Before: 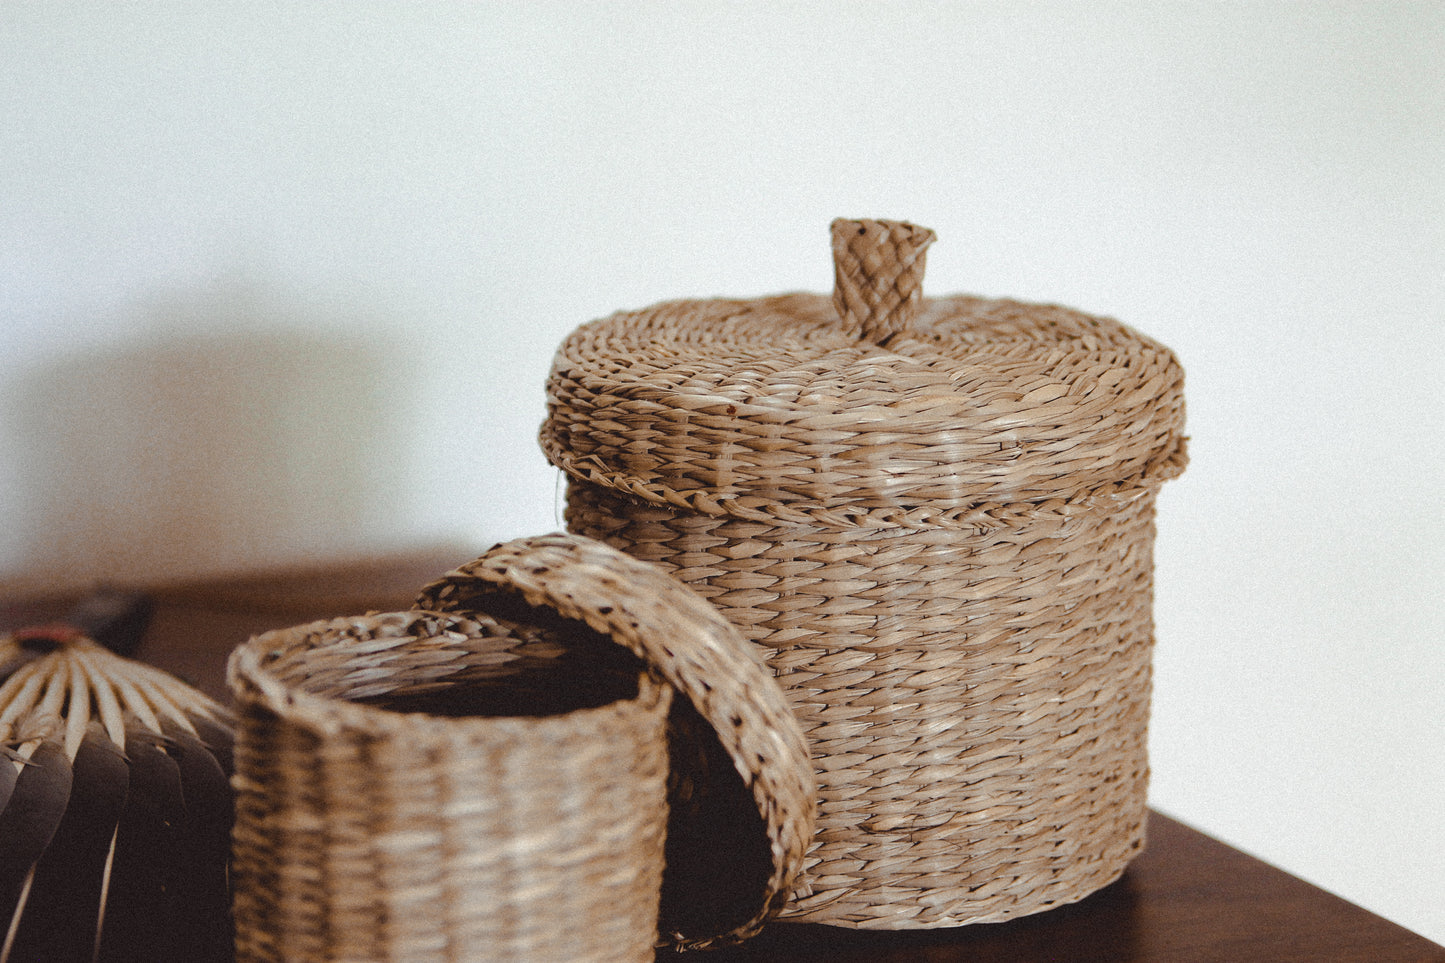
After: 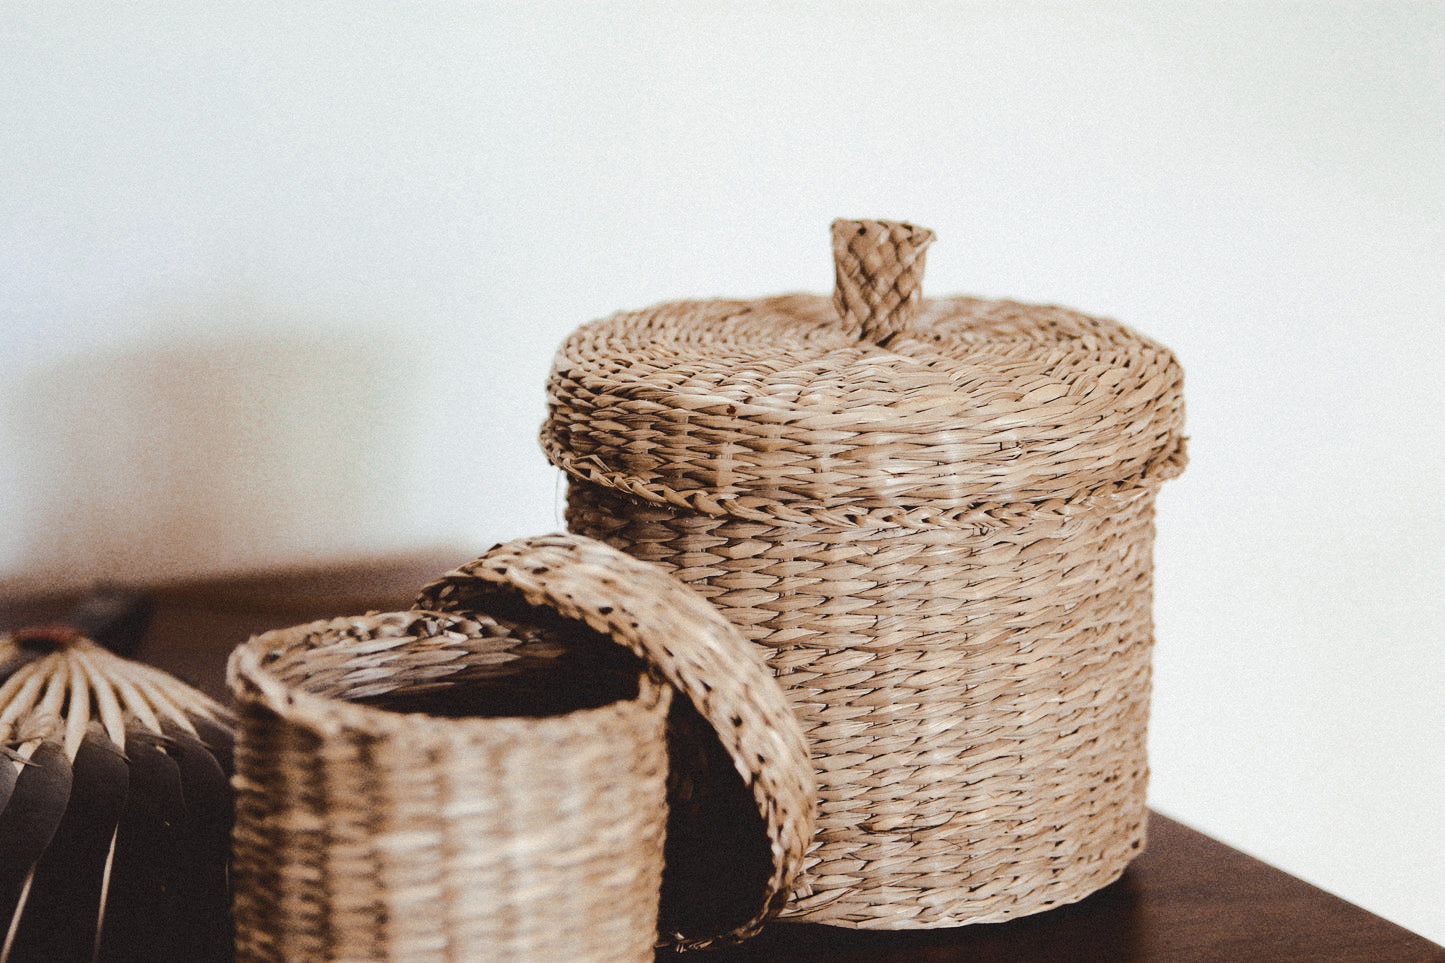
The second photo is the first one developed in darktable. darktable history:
rgb curve: curves: ch0 [(0, 0) (0.284, 0.292) (0.505, 0.644) (1, 1)]; ch1 [(0, 0) (0.284, 0.292) (0.505, 0.644) (1, 1)]; ch2 [(0, 0) (0.284, 0.292) (0.505, 0.644) (1, 1)], compensate middle gray true
color zones: curves: ch0 [(0, 0.5) (0.125, 0.4) (0.25, 0.5) (0.375, 0.4) (0.5, 0.4) (0.625, 0.35) (0.75, 0.35) (0.875, 0.5)]; ch1 [(0, 0.35) (0.125, 0.45) (0.25, 0.35) (0.375, 0.35) (0.5, 0.35) (0.625, 0.35) (0.75, 0.45) (0.875, 0.35)]; ch2 [(0, 0.6) (0.125, 0.5) (0.25, 0.5) (0.375, 0.6) (0.5, 0.6) (0.625, 0.5) (0.75, 0.5) (0.875, 0.5)]
